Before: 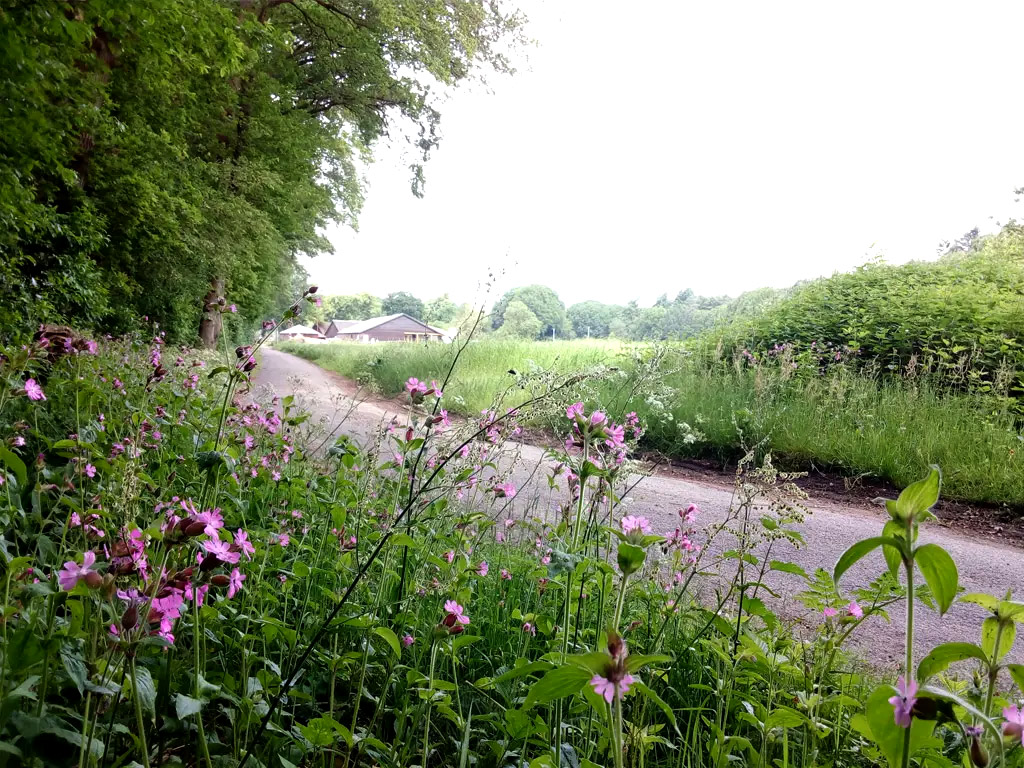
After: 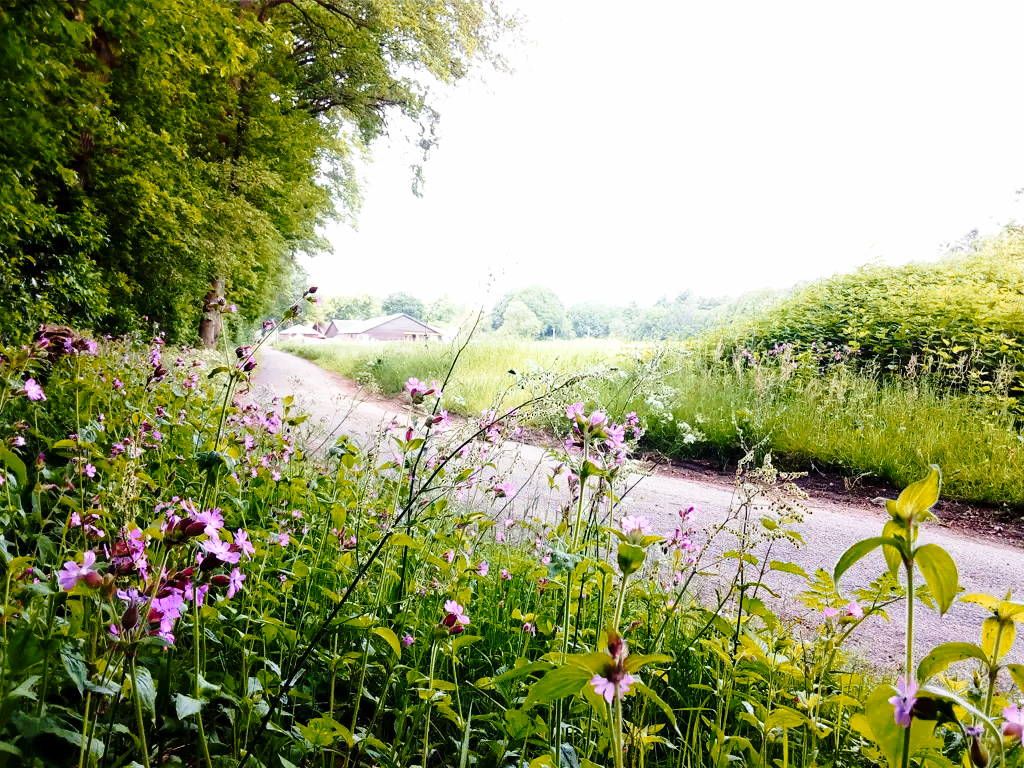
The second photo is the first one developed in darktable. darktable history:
exposure: exposure -0.04 EV, compensate highlight preservation false
color zones: curves: ch1 [(0.235, 0.558) (0.75, 0.5)]; ch2 [(0.25, 0.462) (0.749, 0.457)], mix 25.94%
base curve: curves: ch0 [(0, 0) (0.028, 0.03) (0.121, 0.232) (0.46, 0.748) (0.859, 0.968) (1, 1)], preserve colors none
